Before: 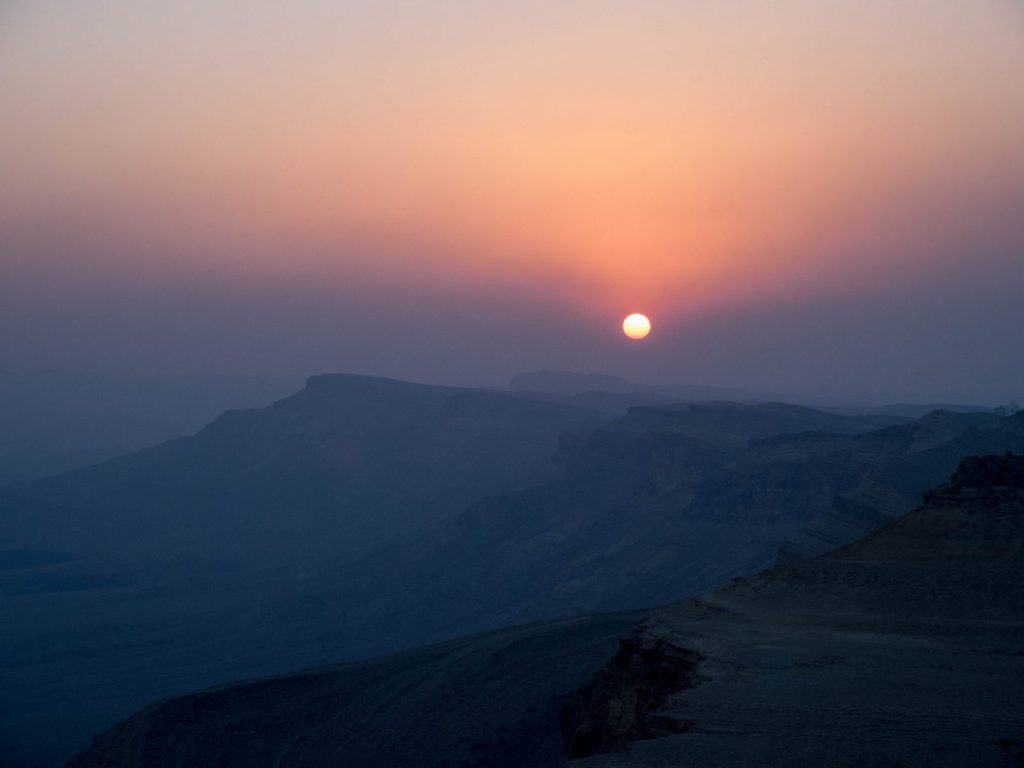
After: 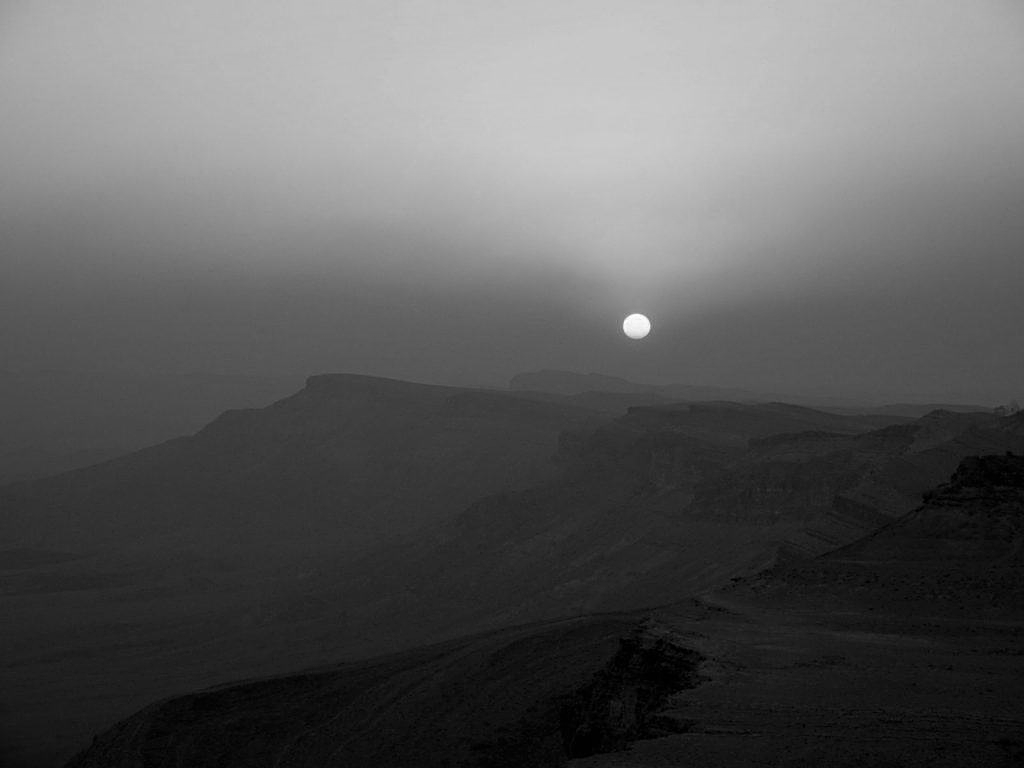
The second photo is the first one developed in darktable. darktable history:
sharpen: on, module defaults
monochrome: a -6.99, b 35.61, size 1.4
